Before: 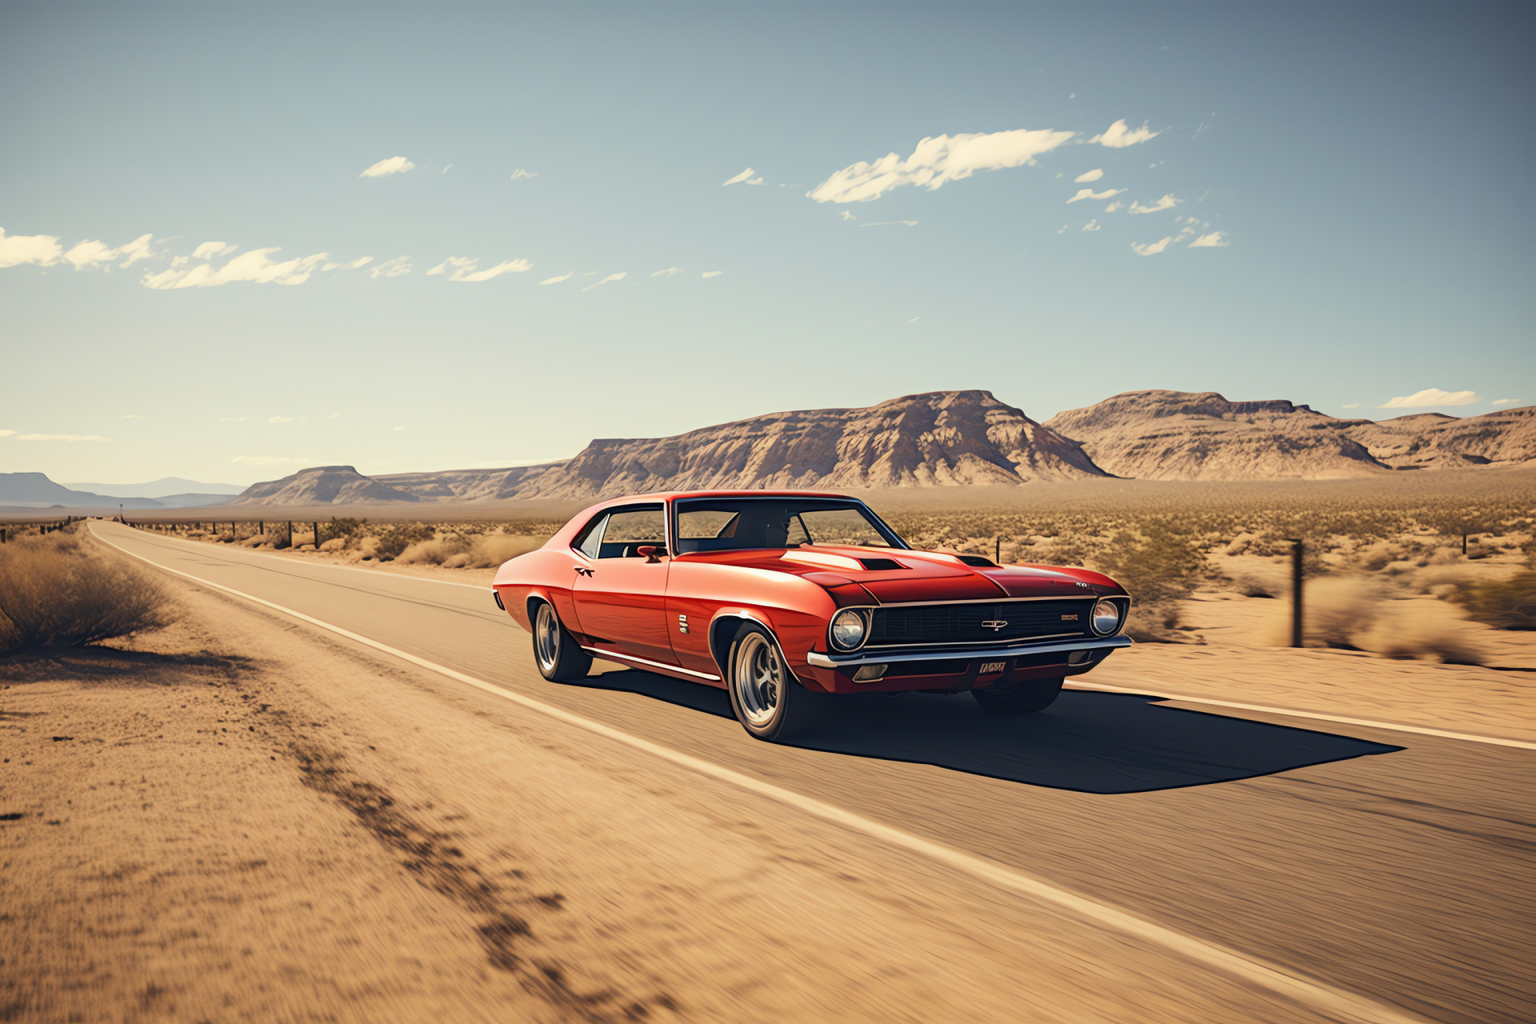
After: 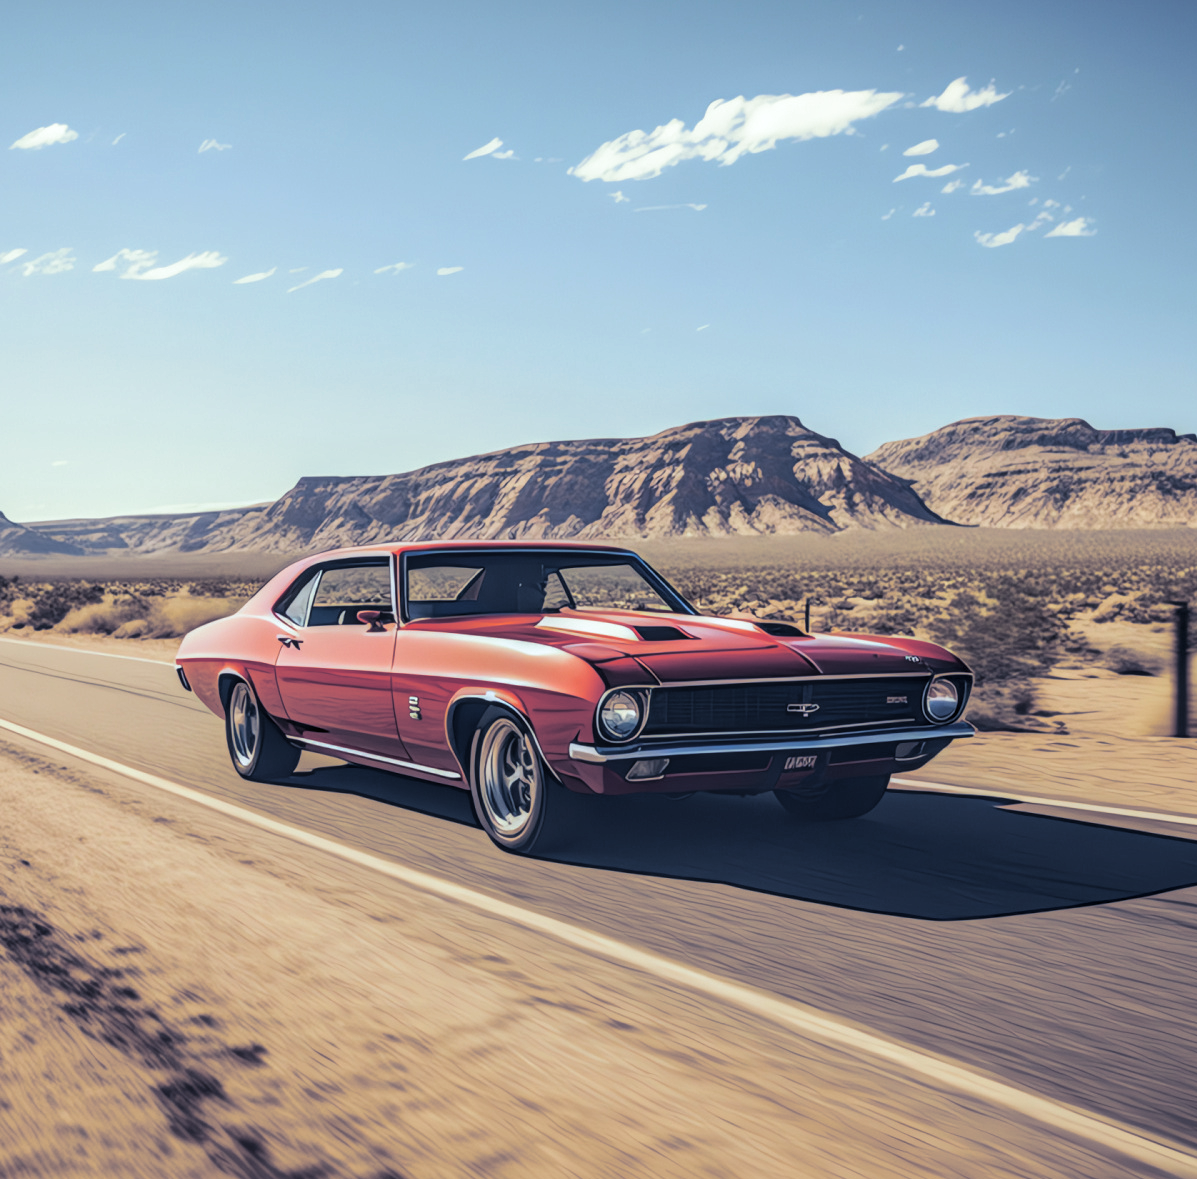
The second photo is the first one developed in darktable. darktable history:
crop and rotate: left 22.918%, top 5.629%, right 14.711%, bottom 2.247%
split-toning: shadows › hue 230.4°
color calibration: x 0.38, y 0.39, temperature 4086.04 K
local contrast: highlights 0%, shadows 0%, detail 133%
tone equalizer: on, module defaults
